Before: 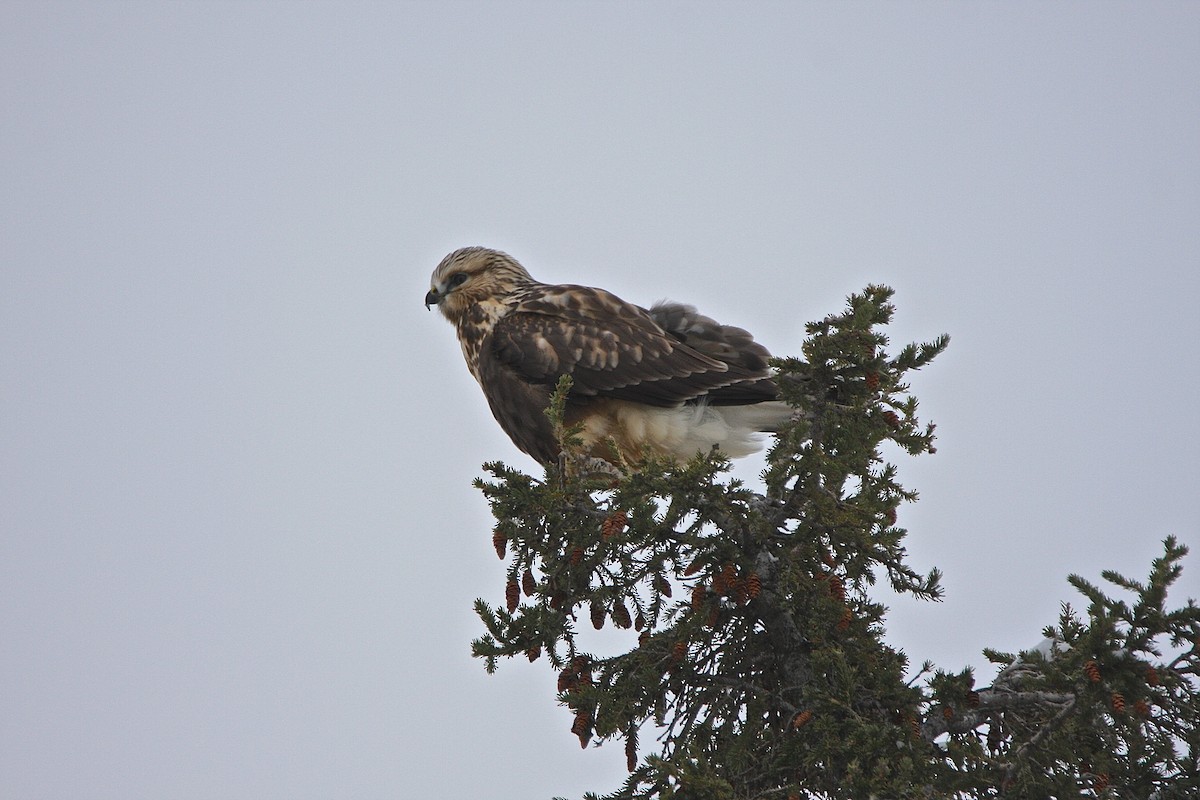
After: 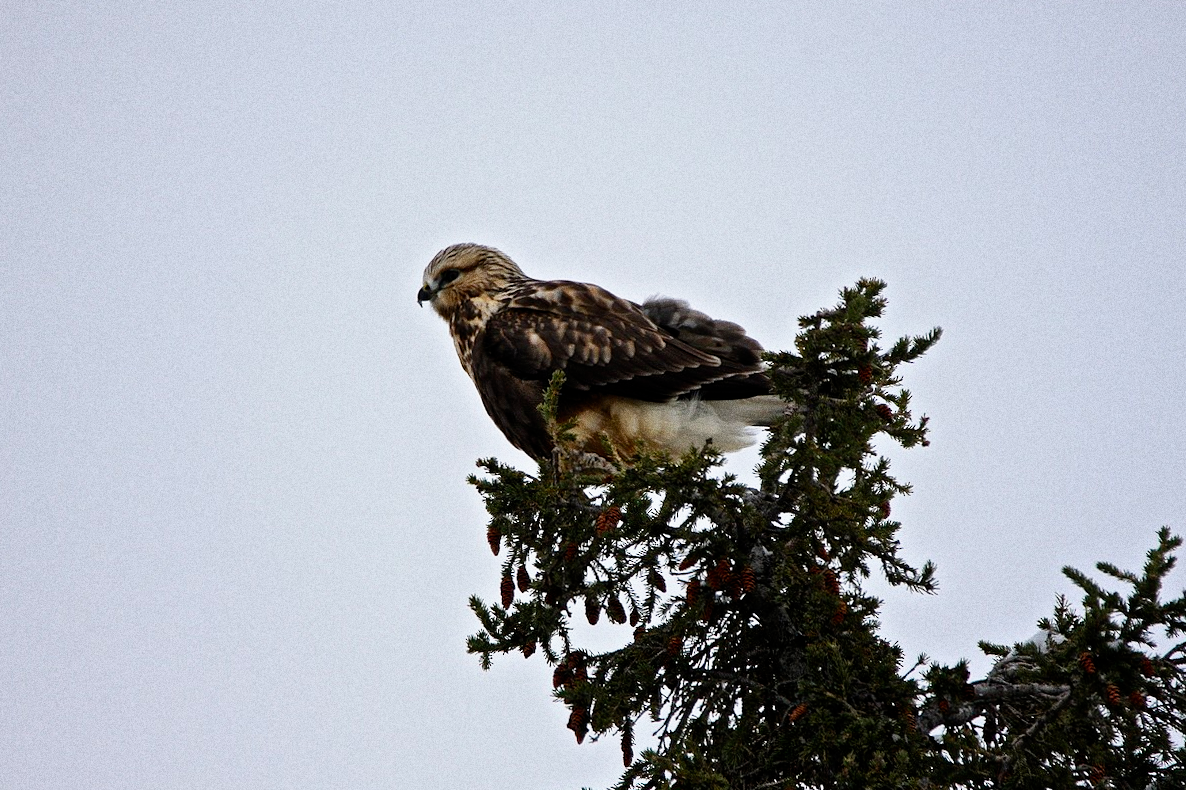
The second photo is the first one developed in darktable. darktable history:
filmic rgb: black relative exposure -5.5 EV, white relative exposure 2.5 EV, threshold 3 EV, target black luminance 0%, hardness 4.51, latitude 67.35%, contrast 1.453, shadows ↔ highlights balance -3.52%, preserve chrominance no, color science v4 (2020), contrast in shadows soft, enable highlight reconstruction true
grain: coarseness 0.09 ISO, strength 40%
rotate and perspective: rotation -0.45°, automatic cropping original format, crop left 0.008, crop right 0.992, crop top 0.012, crop bottom 0.988
